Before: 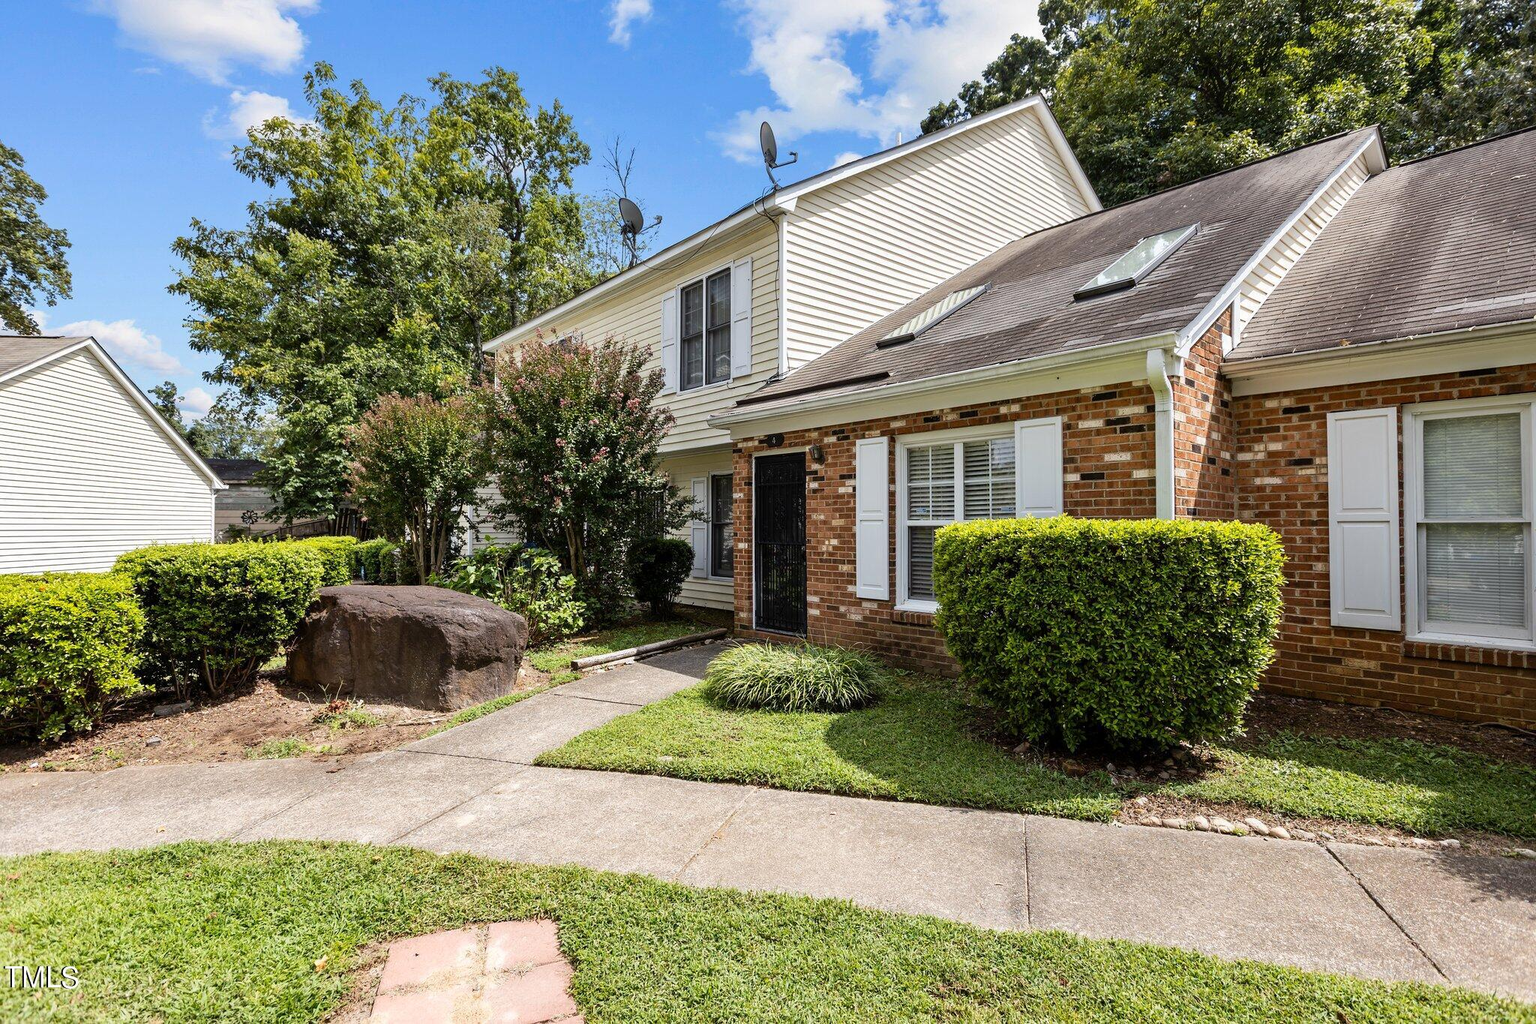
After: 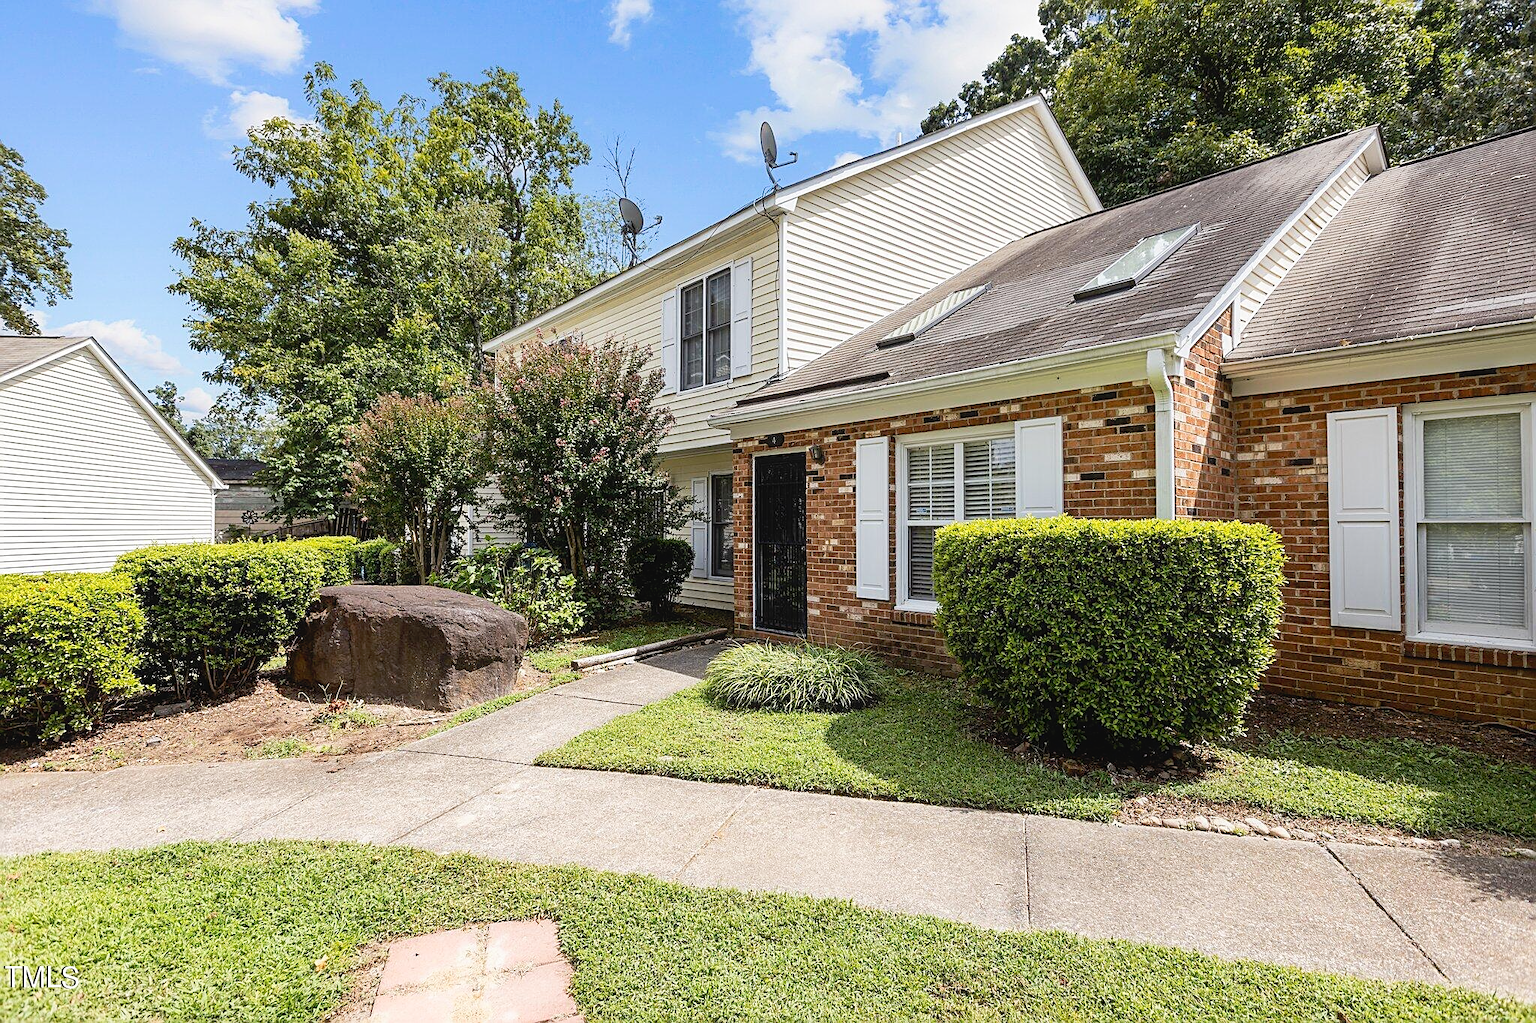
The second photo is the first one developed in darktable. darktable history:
tone curve: curves: ch0 [(0, 0) (0.003, 0.032) (0.011, 0.033) (0.025, 0.036) (0.044, 0.046) (0.069, 0.069) (0.1, 0.108) (0.136, 0.157) (0.177, 0.208) (0.224, 0.256) (0.277, 0.313) (0.335, 0.379) (0.399, 0.444) (0.468, 0.514) (0.543, 0.595) (0.623, 0.687) (0.709, 0.772) (0.801, 0.854) (0.898, 0.933) (1, 1)], preserve colors none
sharpen: on, module defaults
contrast equalizer: y [[0.5, 0.488, 0.462, 0.461, 0.491, 0.5], [0.5 ×6], [0.5 ×6], [0 ×6], [0 ×6]]
